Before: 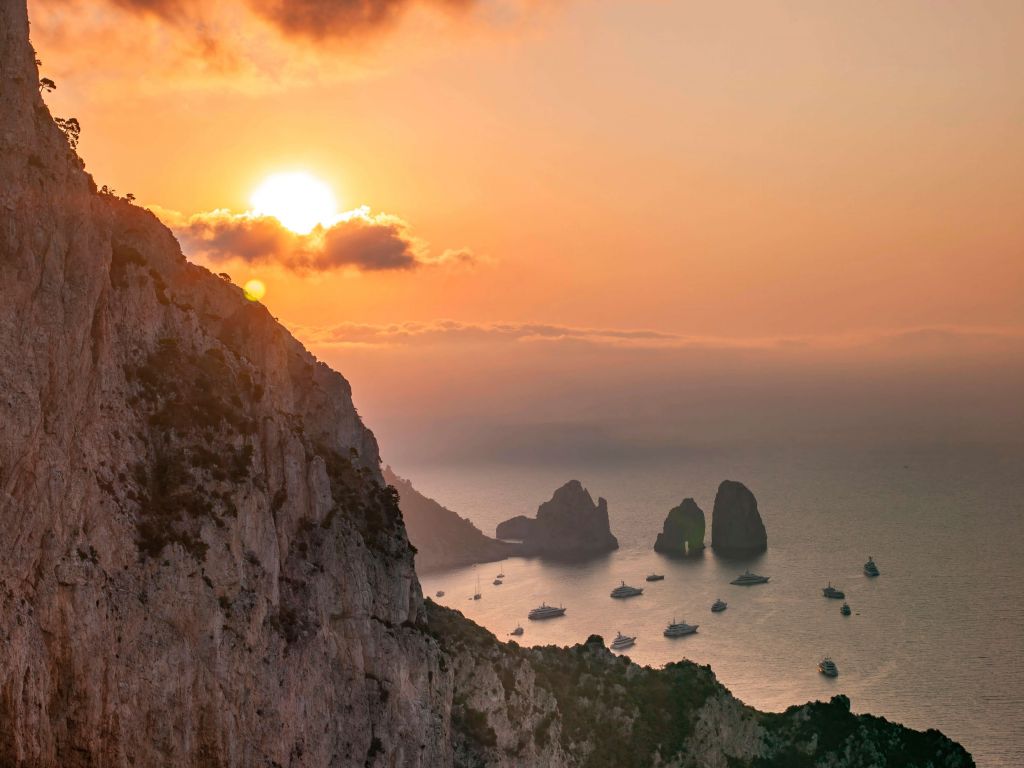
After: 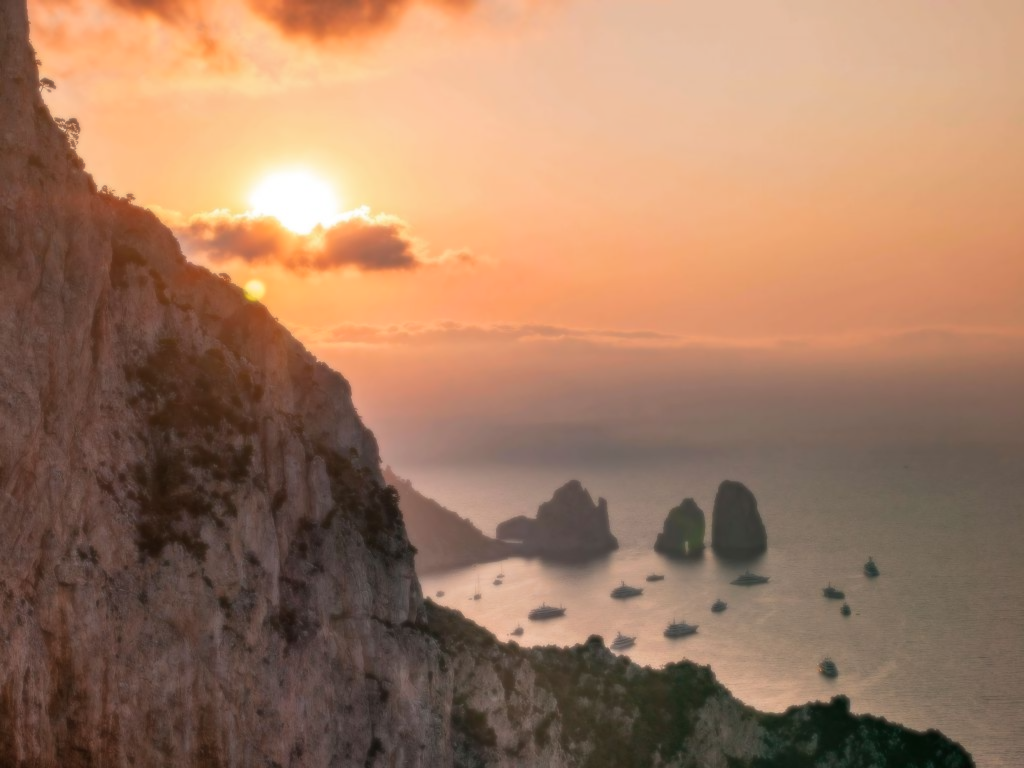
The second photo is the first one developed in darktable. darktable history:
soften: size 8.67%, mix 49%
contrast brightness saturation: saturation -0.05
tone equalizer: on, module defaults
